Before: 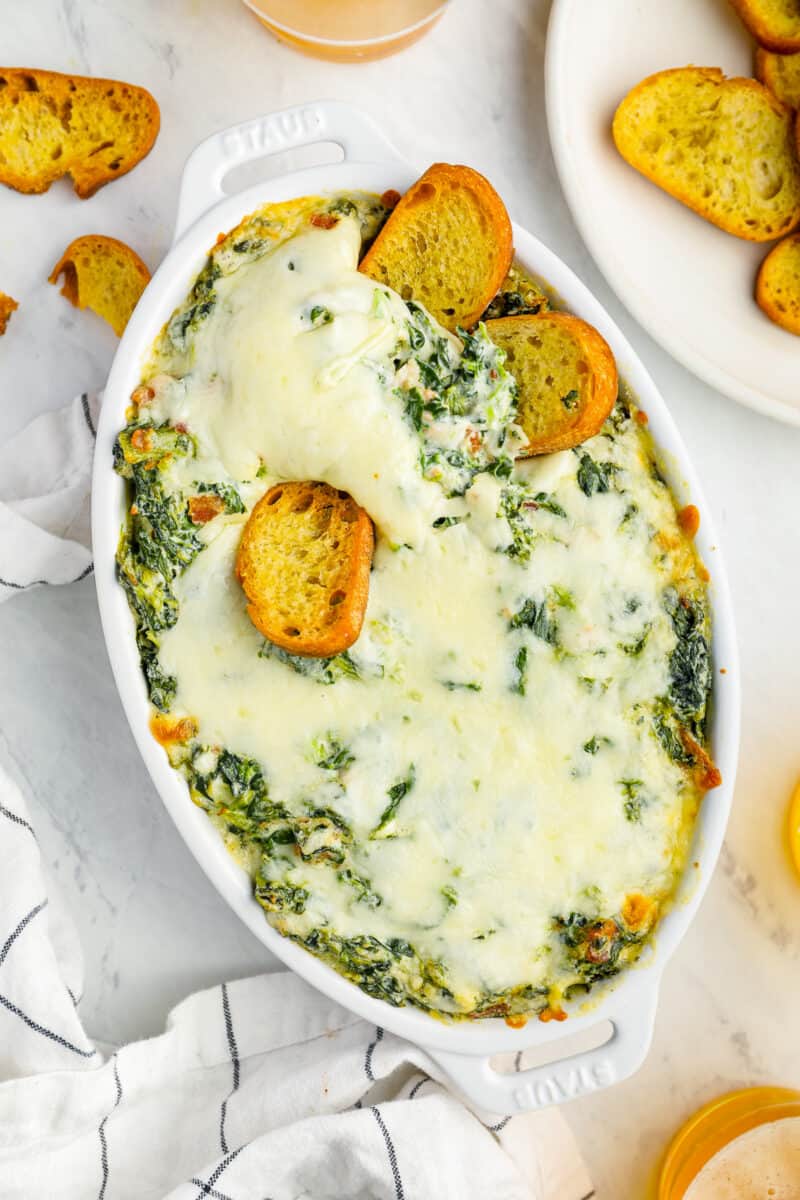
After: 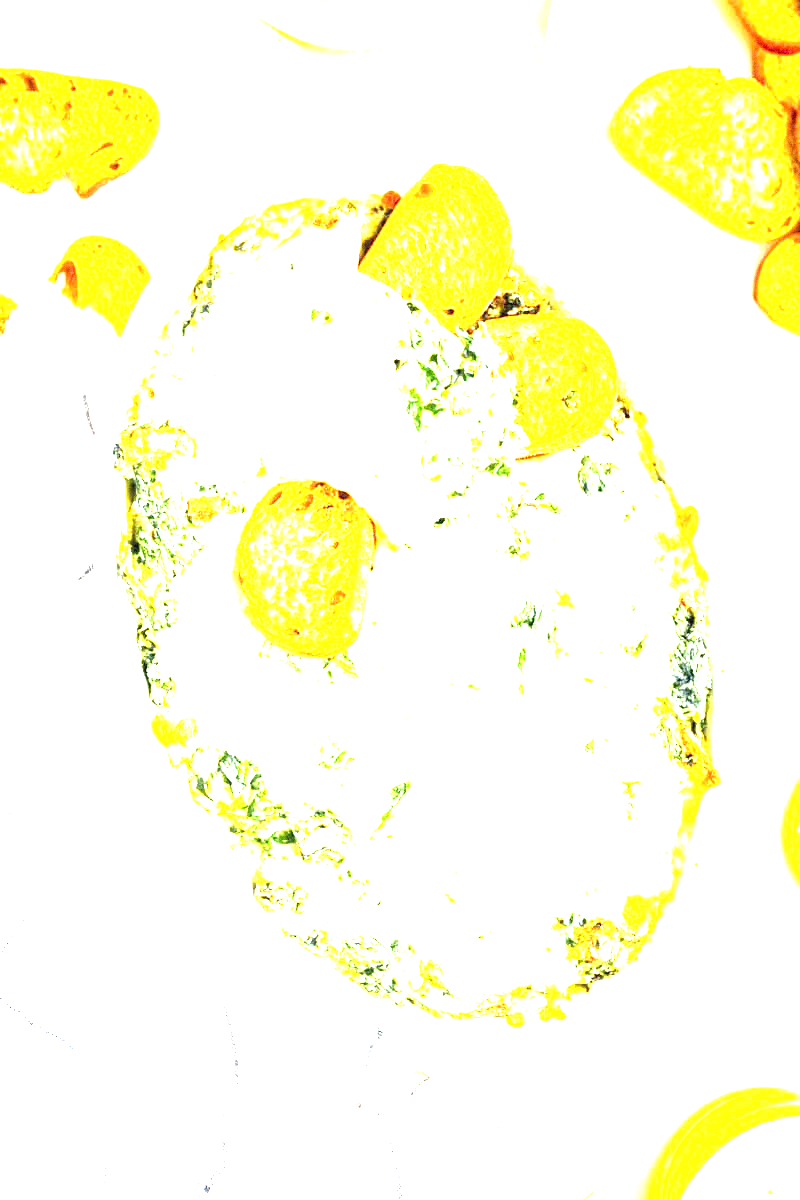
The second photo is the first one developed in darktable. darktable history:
exposure: black level correction 0, exposure 4 EV, compensate exposure bias true, compensate highlight preservation false
grain: coarseness 0.09 ISO
graduated density: on, module defaults
